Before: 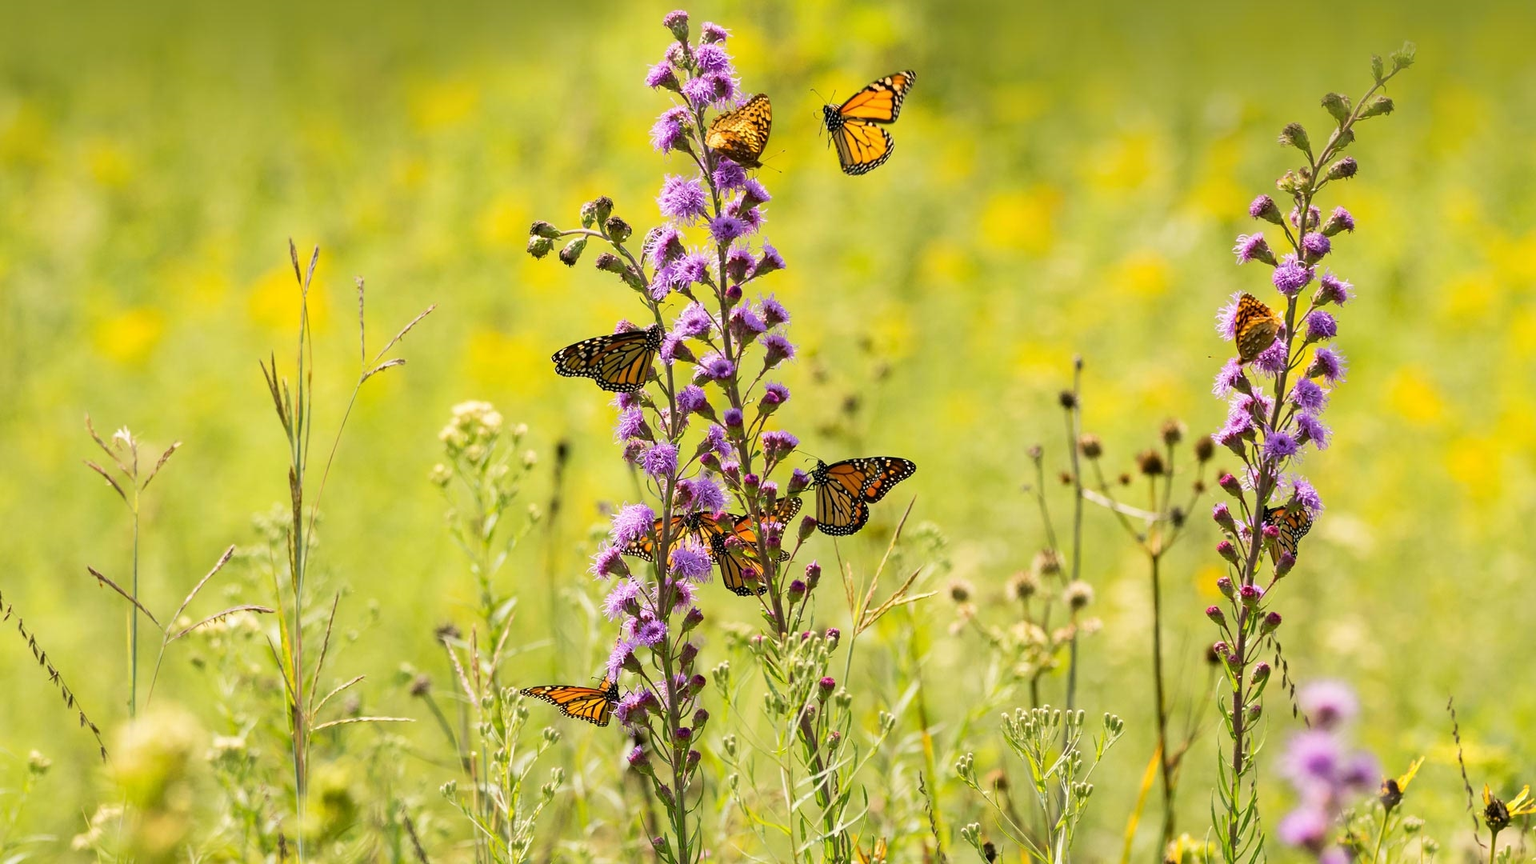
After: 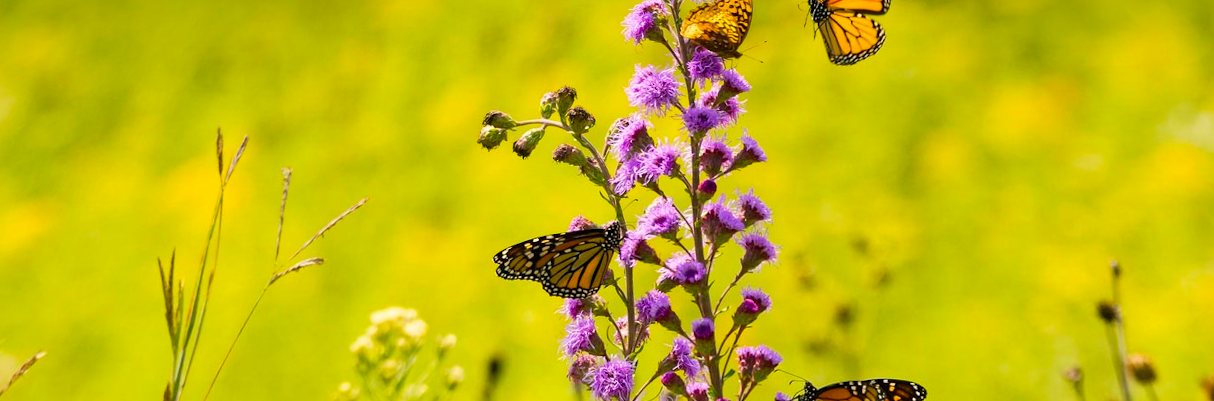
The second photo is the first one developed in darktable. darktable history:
color balance rgb: perceptual saturation grading › global saturation 25%, global vibrance 20%
rotate and perspective: rotation 0.72°, lens shift (vertical) -0.352, lens shift (horizontal) -0.051, crop left 0.152, crop right 0.859, crop top 0.019, crop bottom 0.964
crop: left 0.579%, top 7.627%, right 23.167%, bottom 54.275%
